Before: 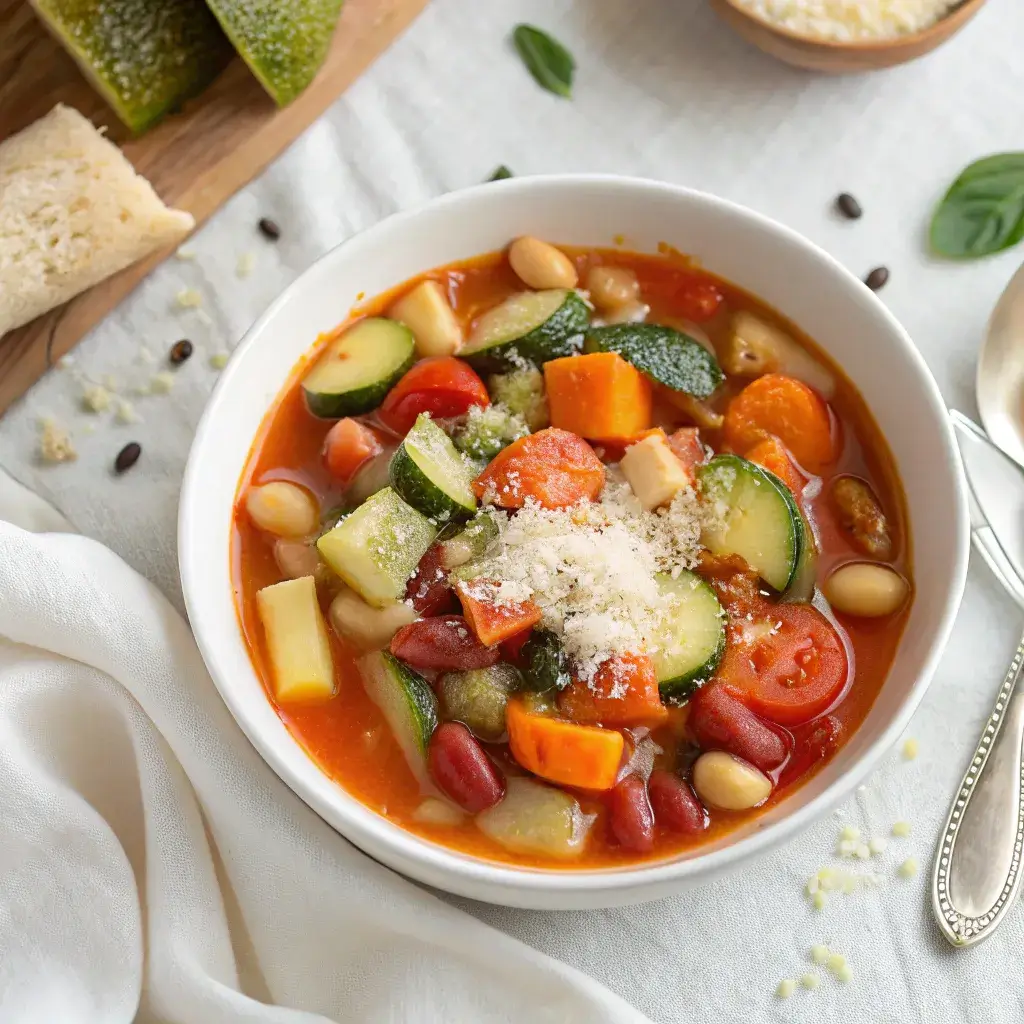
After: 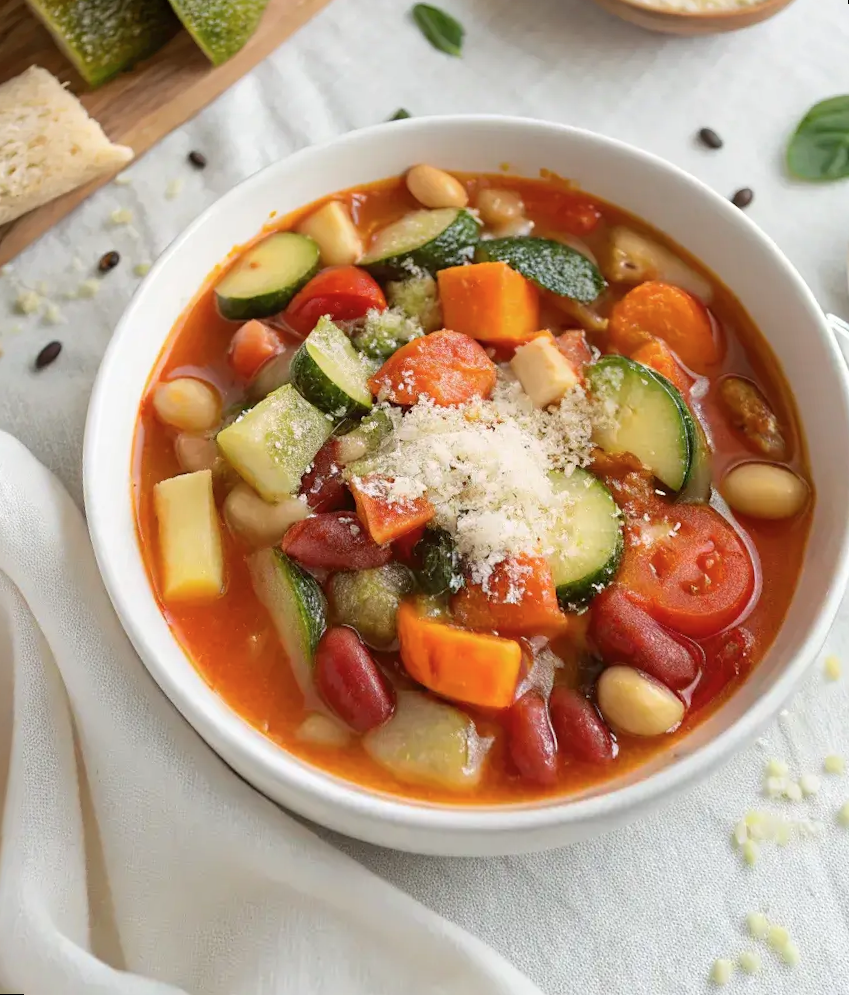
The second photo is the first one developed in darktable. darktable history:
color balance rgb: perceptual saturation grading › global saturation -3%
rotate and perspective: rotation 0.72°, lens shift (vertical) -0.352, lens shift (horizontal) -0.051, crop left 0.152, crop right 0.859, crop top 0.019, crop bottom 0.964
